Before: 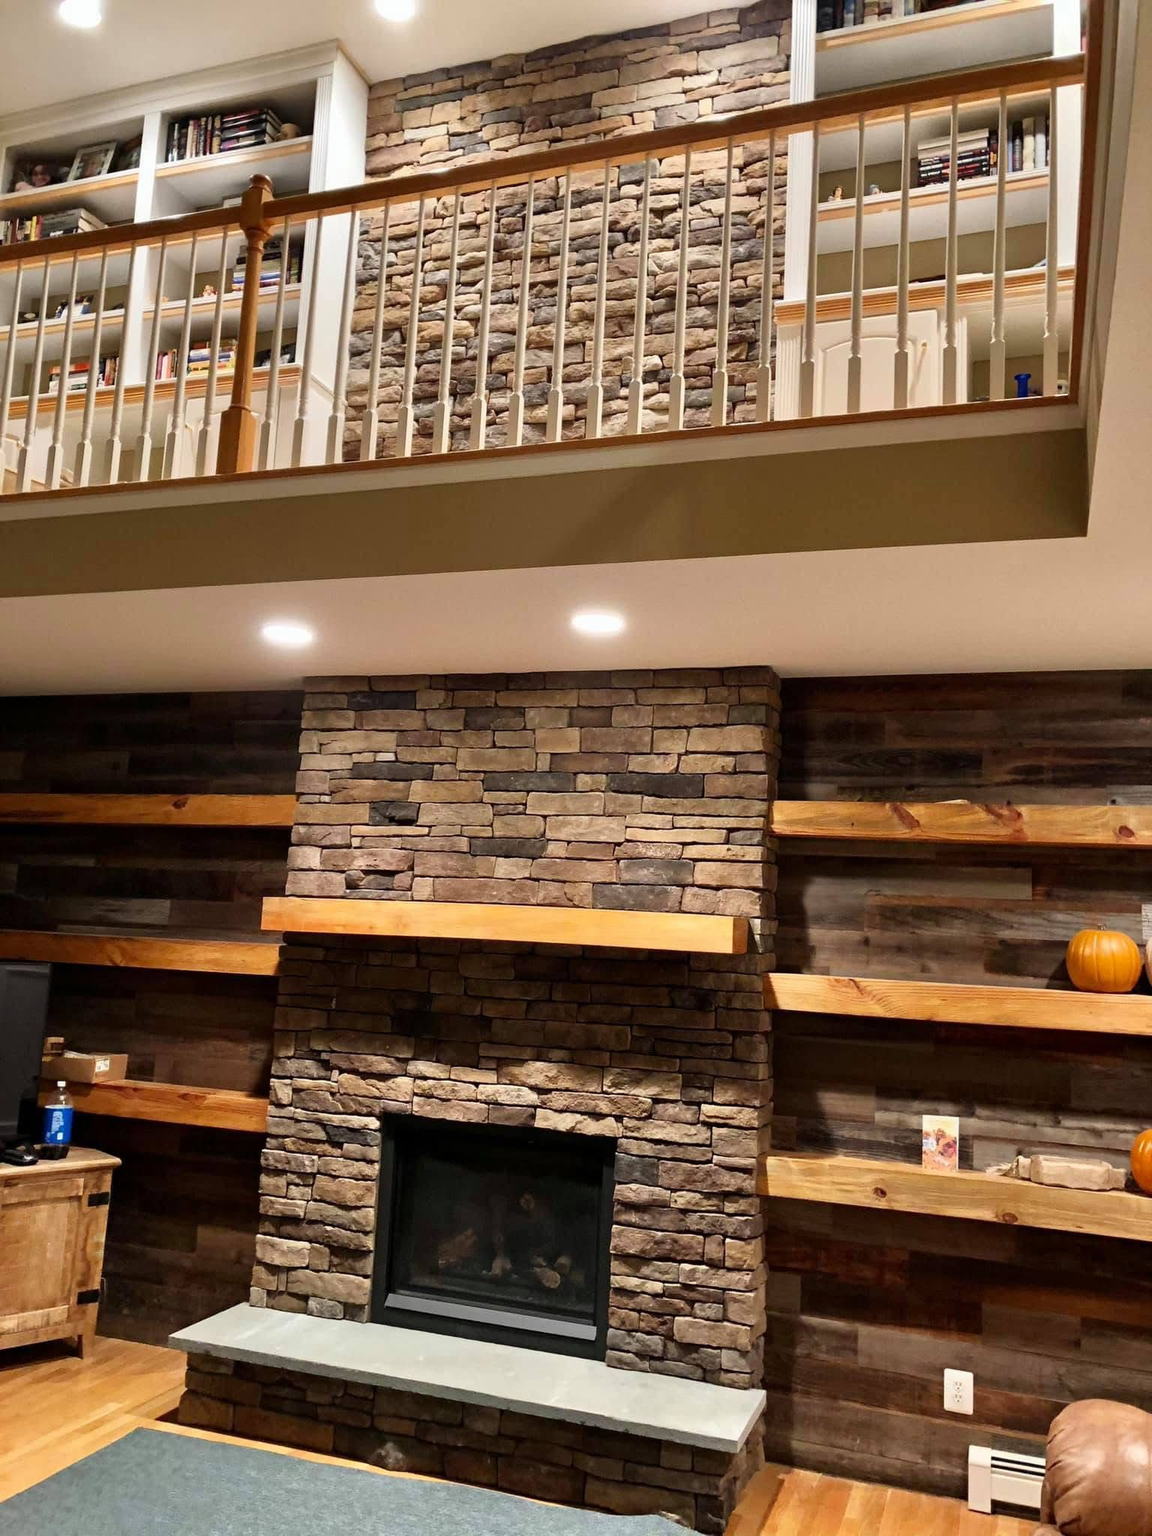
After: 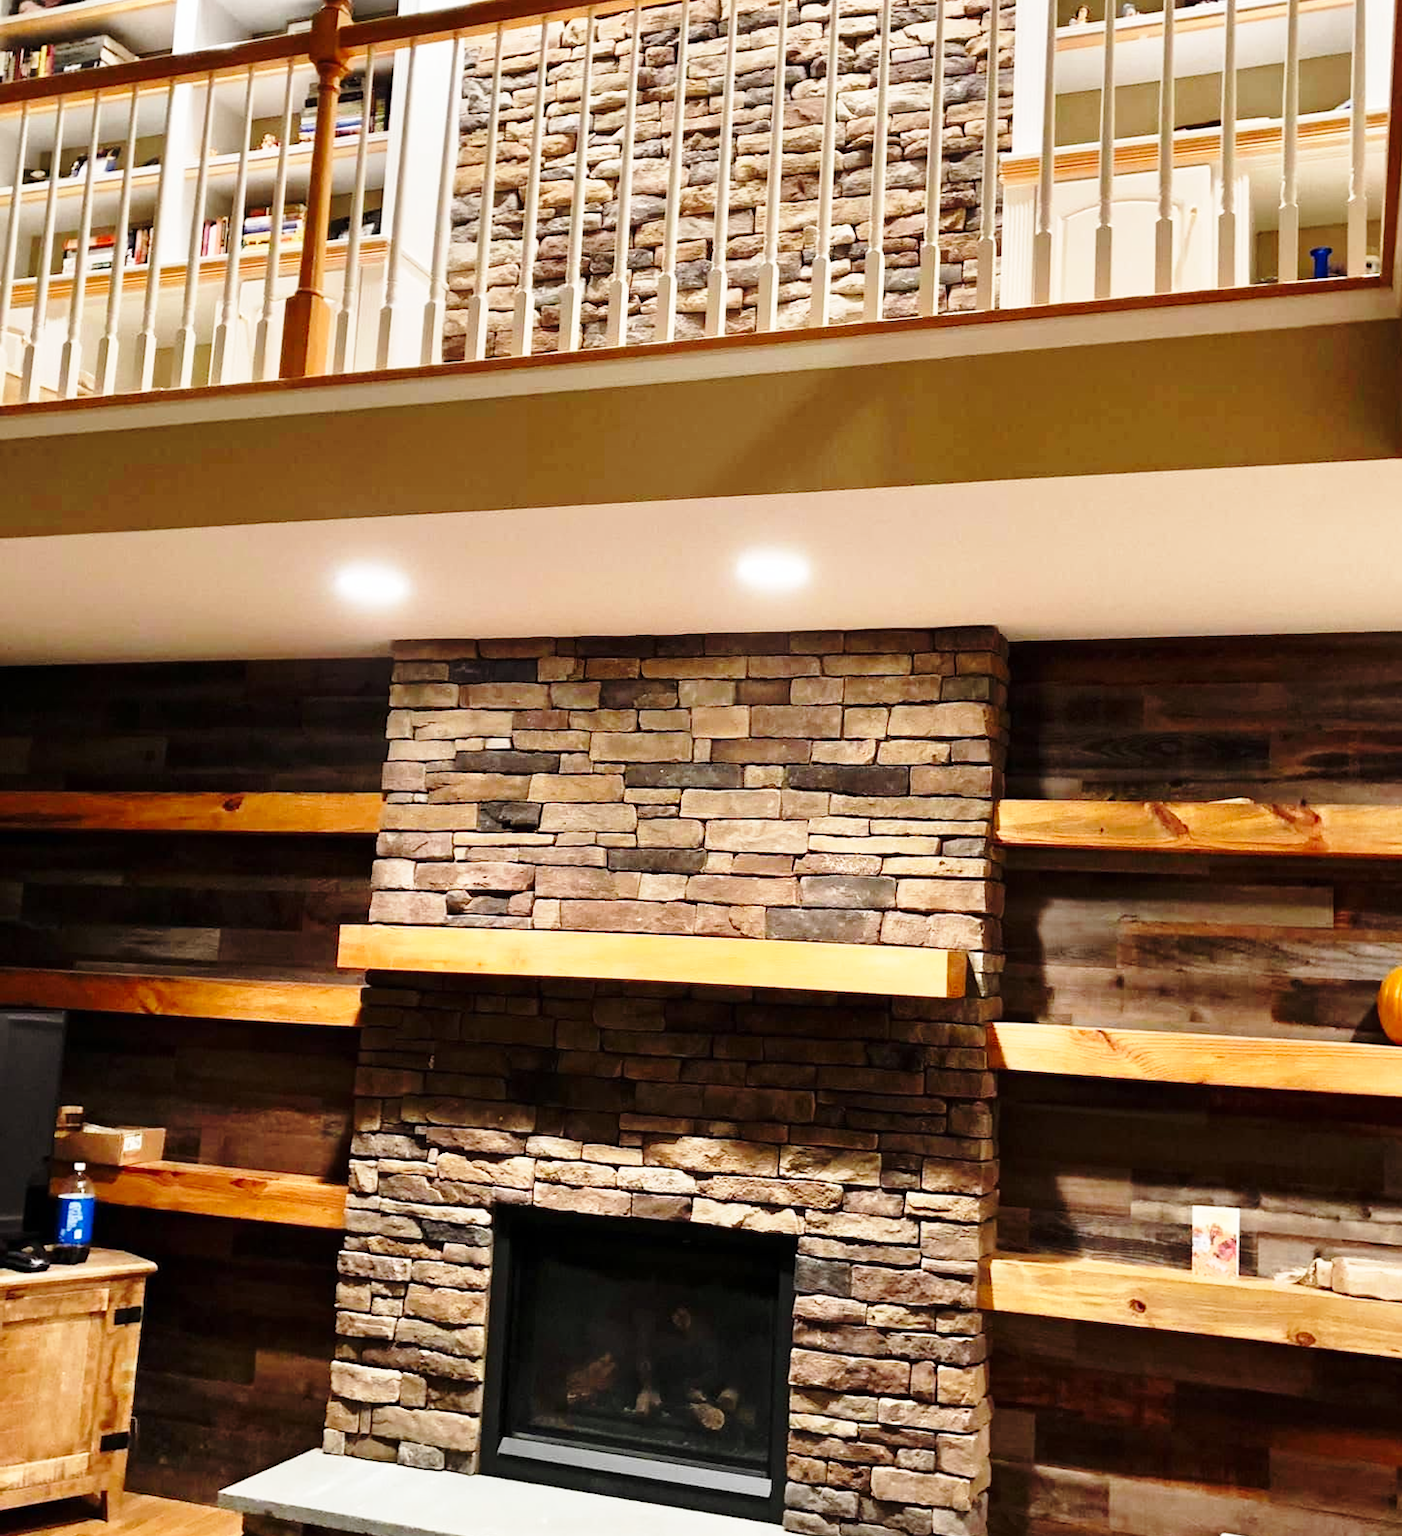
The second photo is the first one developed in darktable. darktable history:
crop and rotate: angle 0.047°, top 11.797%, right 5.661%, bottom 10.687%
base curve: curves: ch0 [(0, 0) (0.028, 0.03) (0.121, 0.232) (0.46, 0.748) (0.859, 0.968) (1, 1)], preserve colors none
